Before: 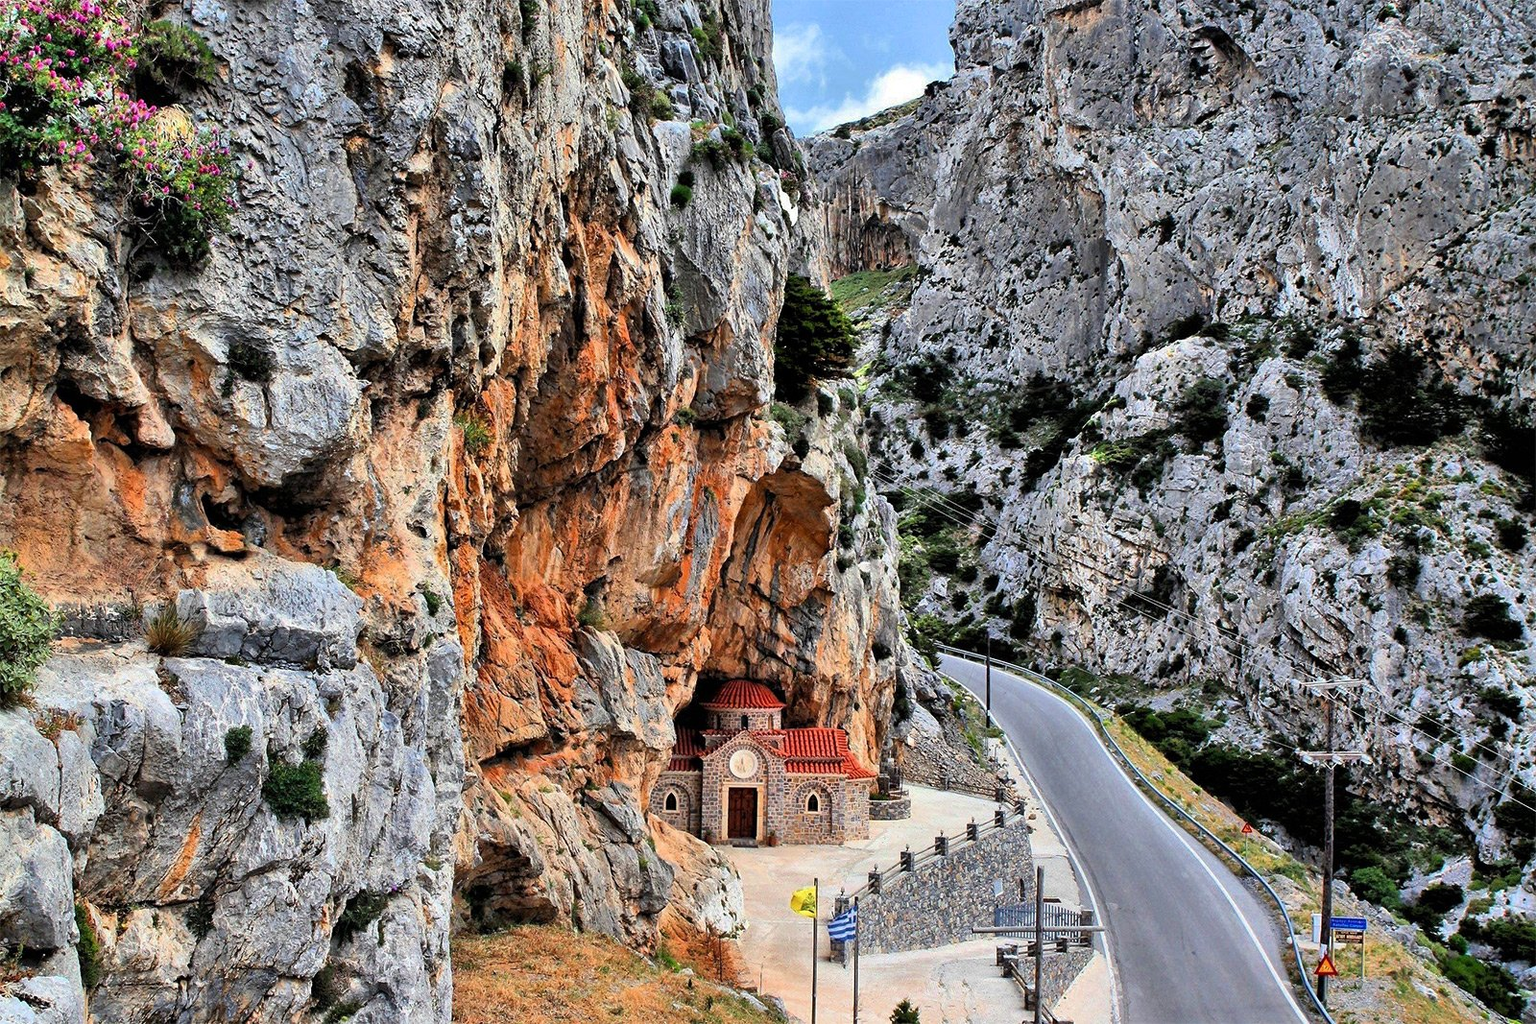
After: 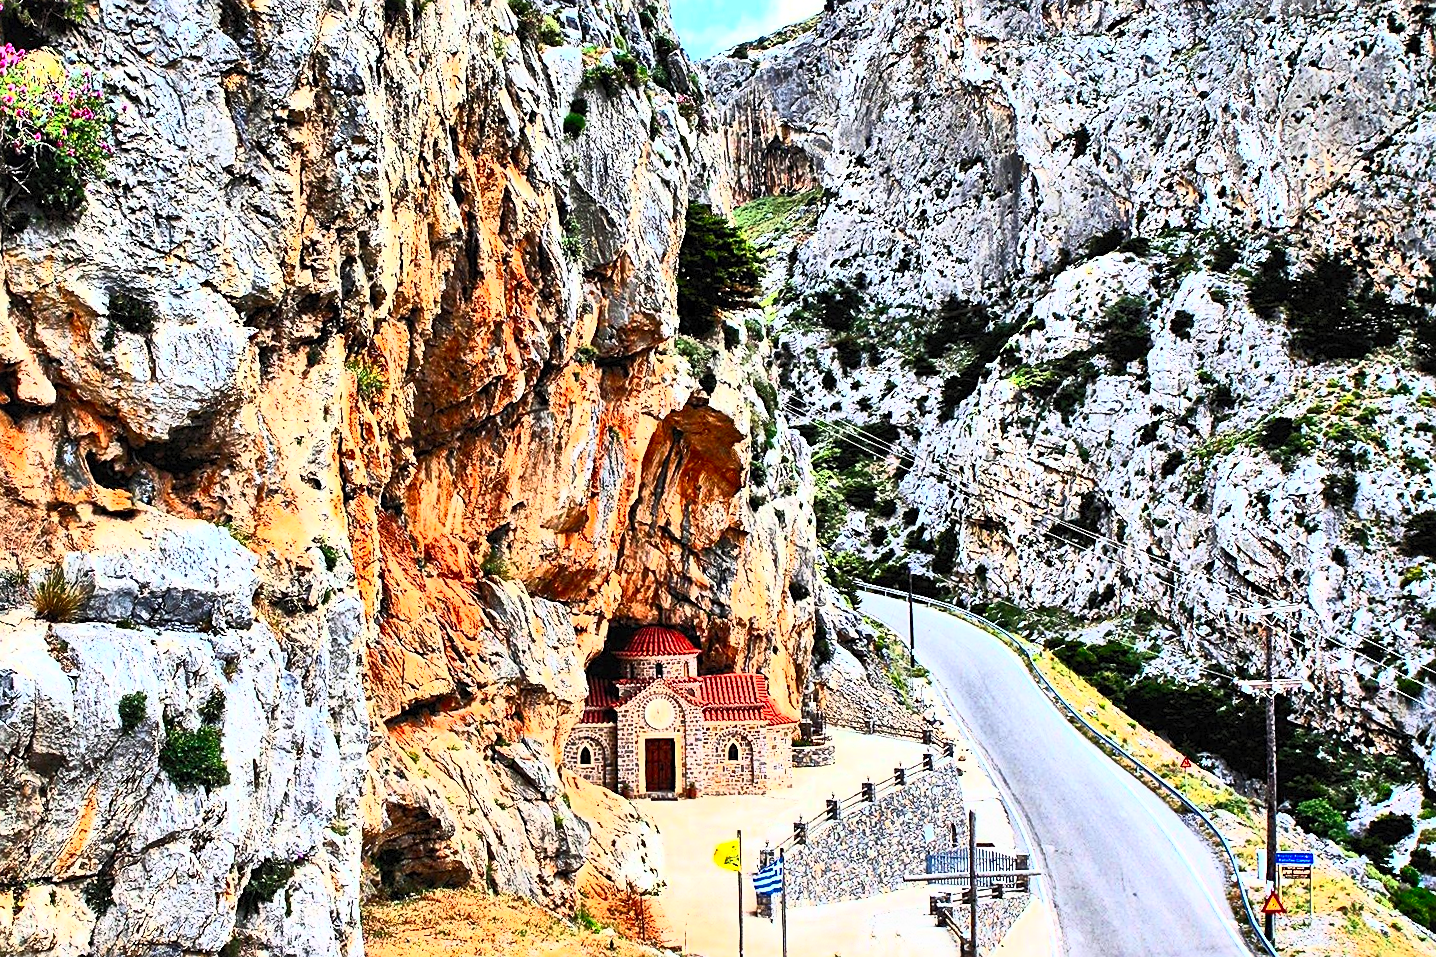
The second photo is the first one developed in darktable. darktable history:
crop and rotate: angle 1.96°, left 5.673%, top 5.673%
sharpen: on, module defaults
contrast brightness saturation: contrast 0.83, brightness 0.59, saturation 0.59
